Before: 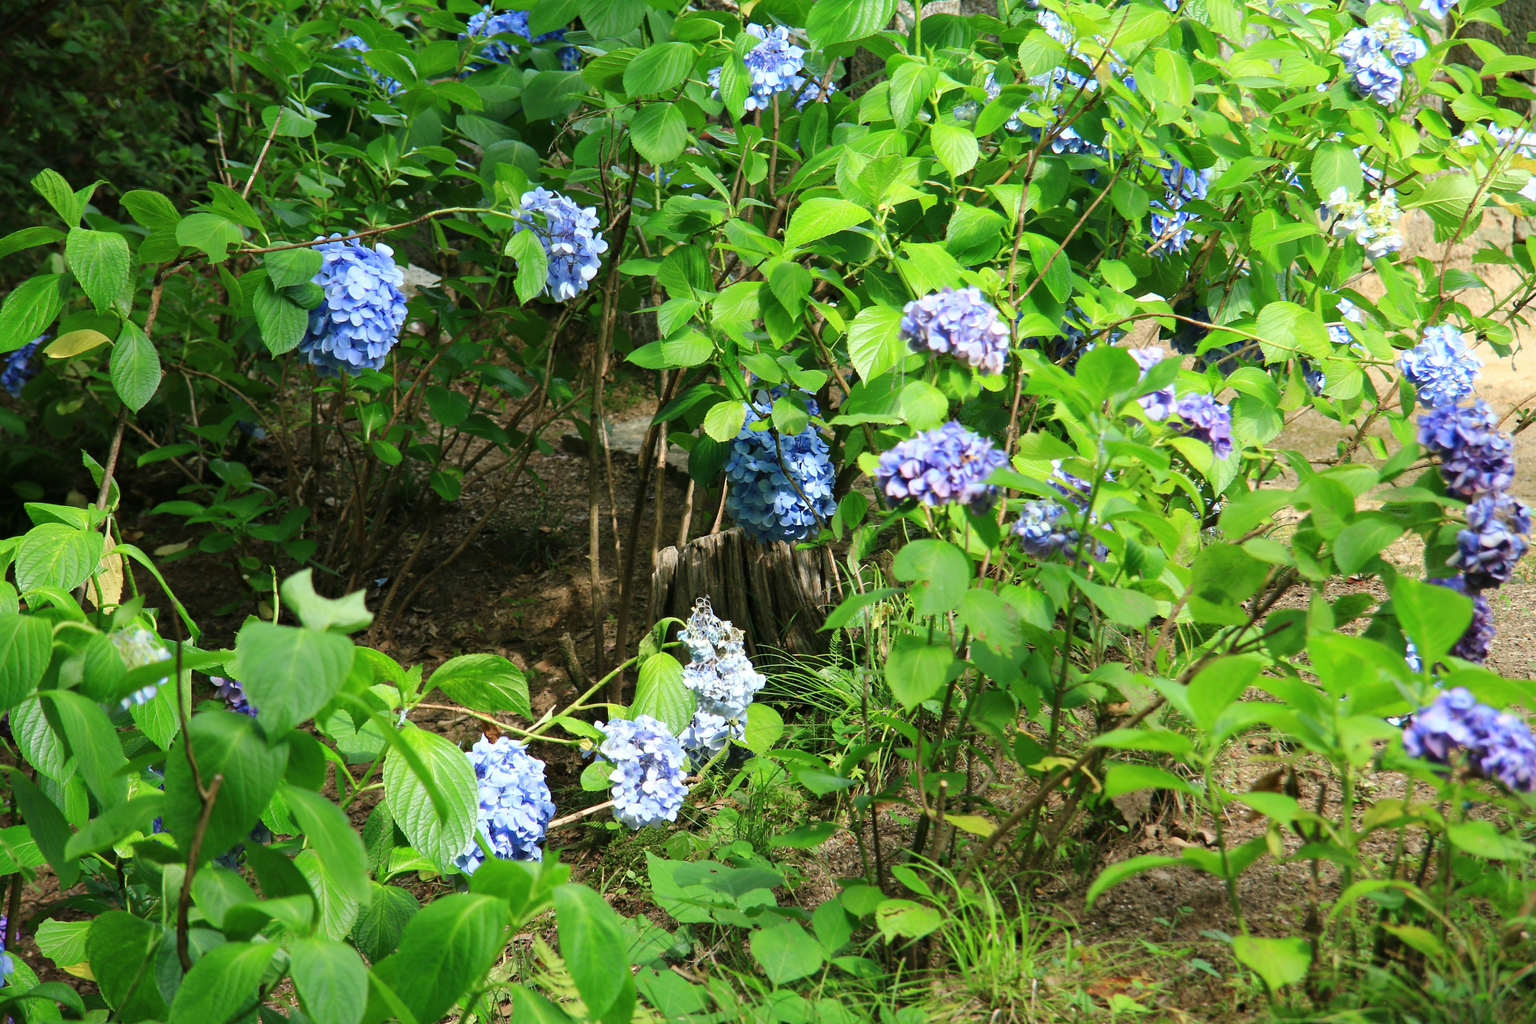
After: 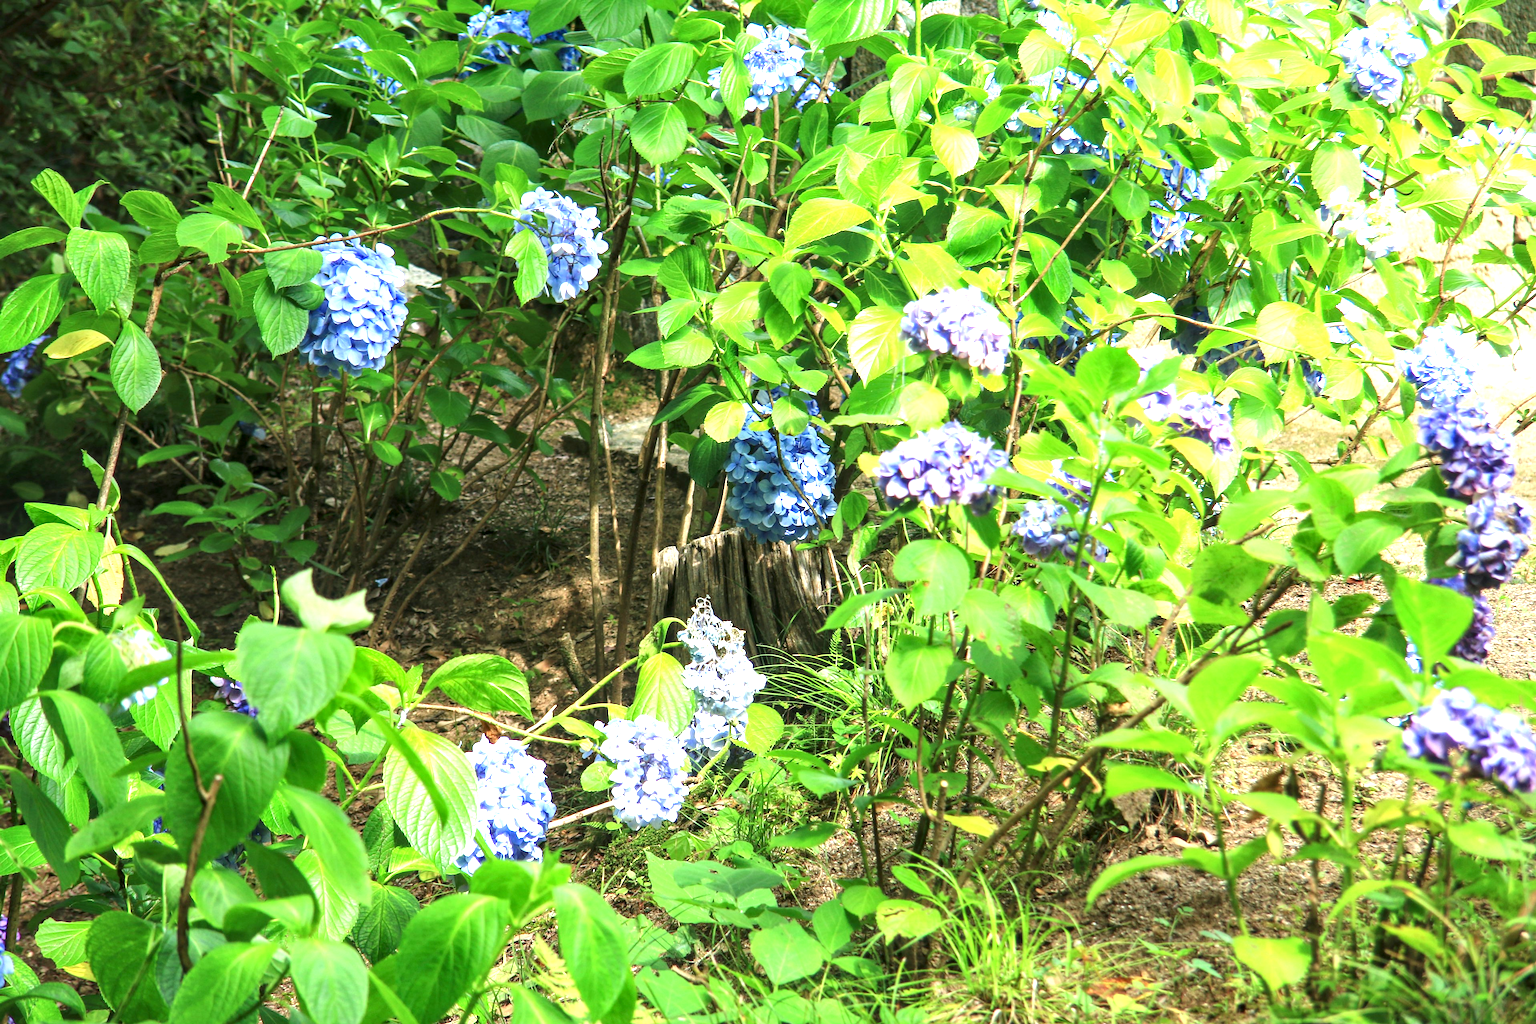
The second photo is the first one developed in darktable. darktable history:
local contrast: detail 130%
exposure: black level correction 0, exposure 1.106 EV, compensate exposure bias true, compensate highlight preservation false
